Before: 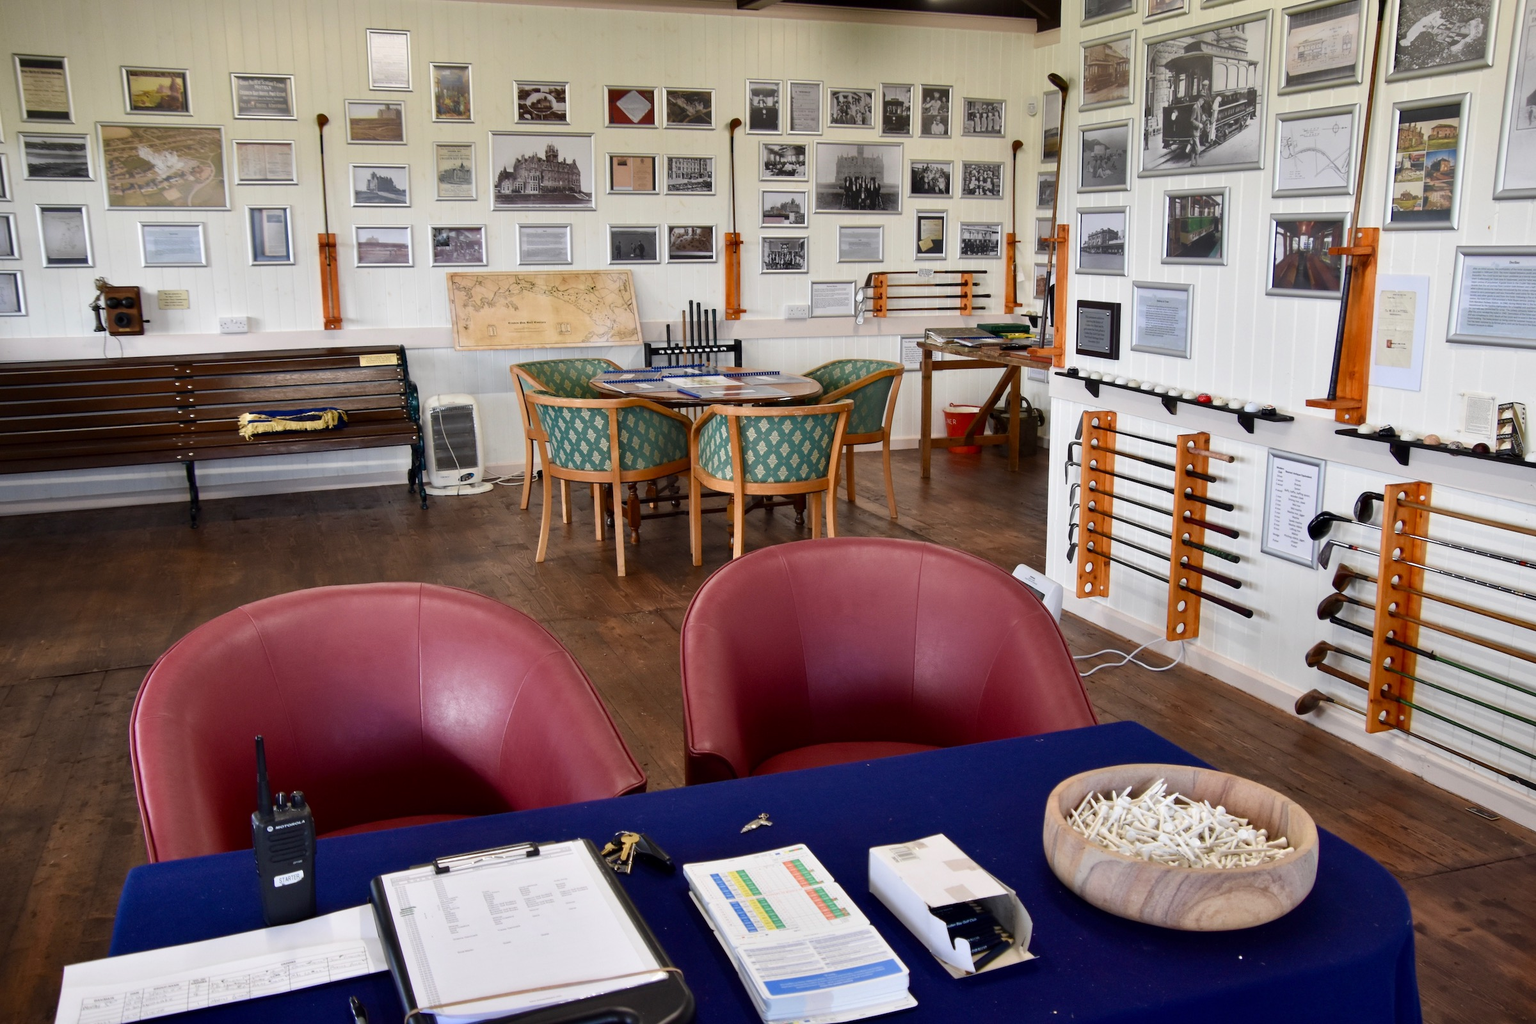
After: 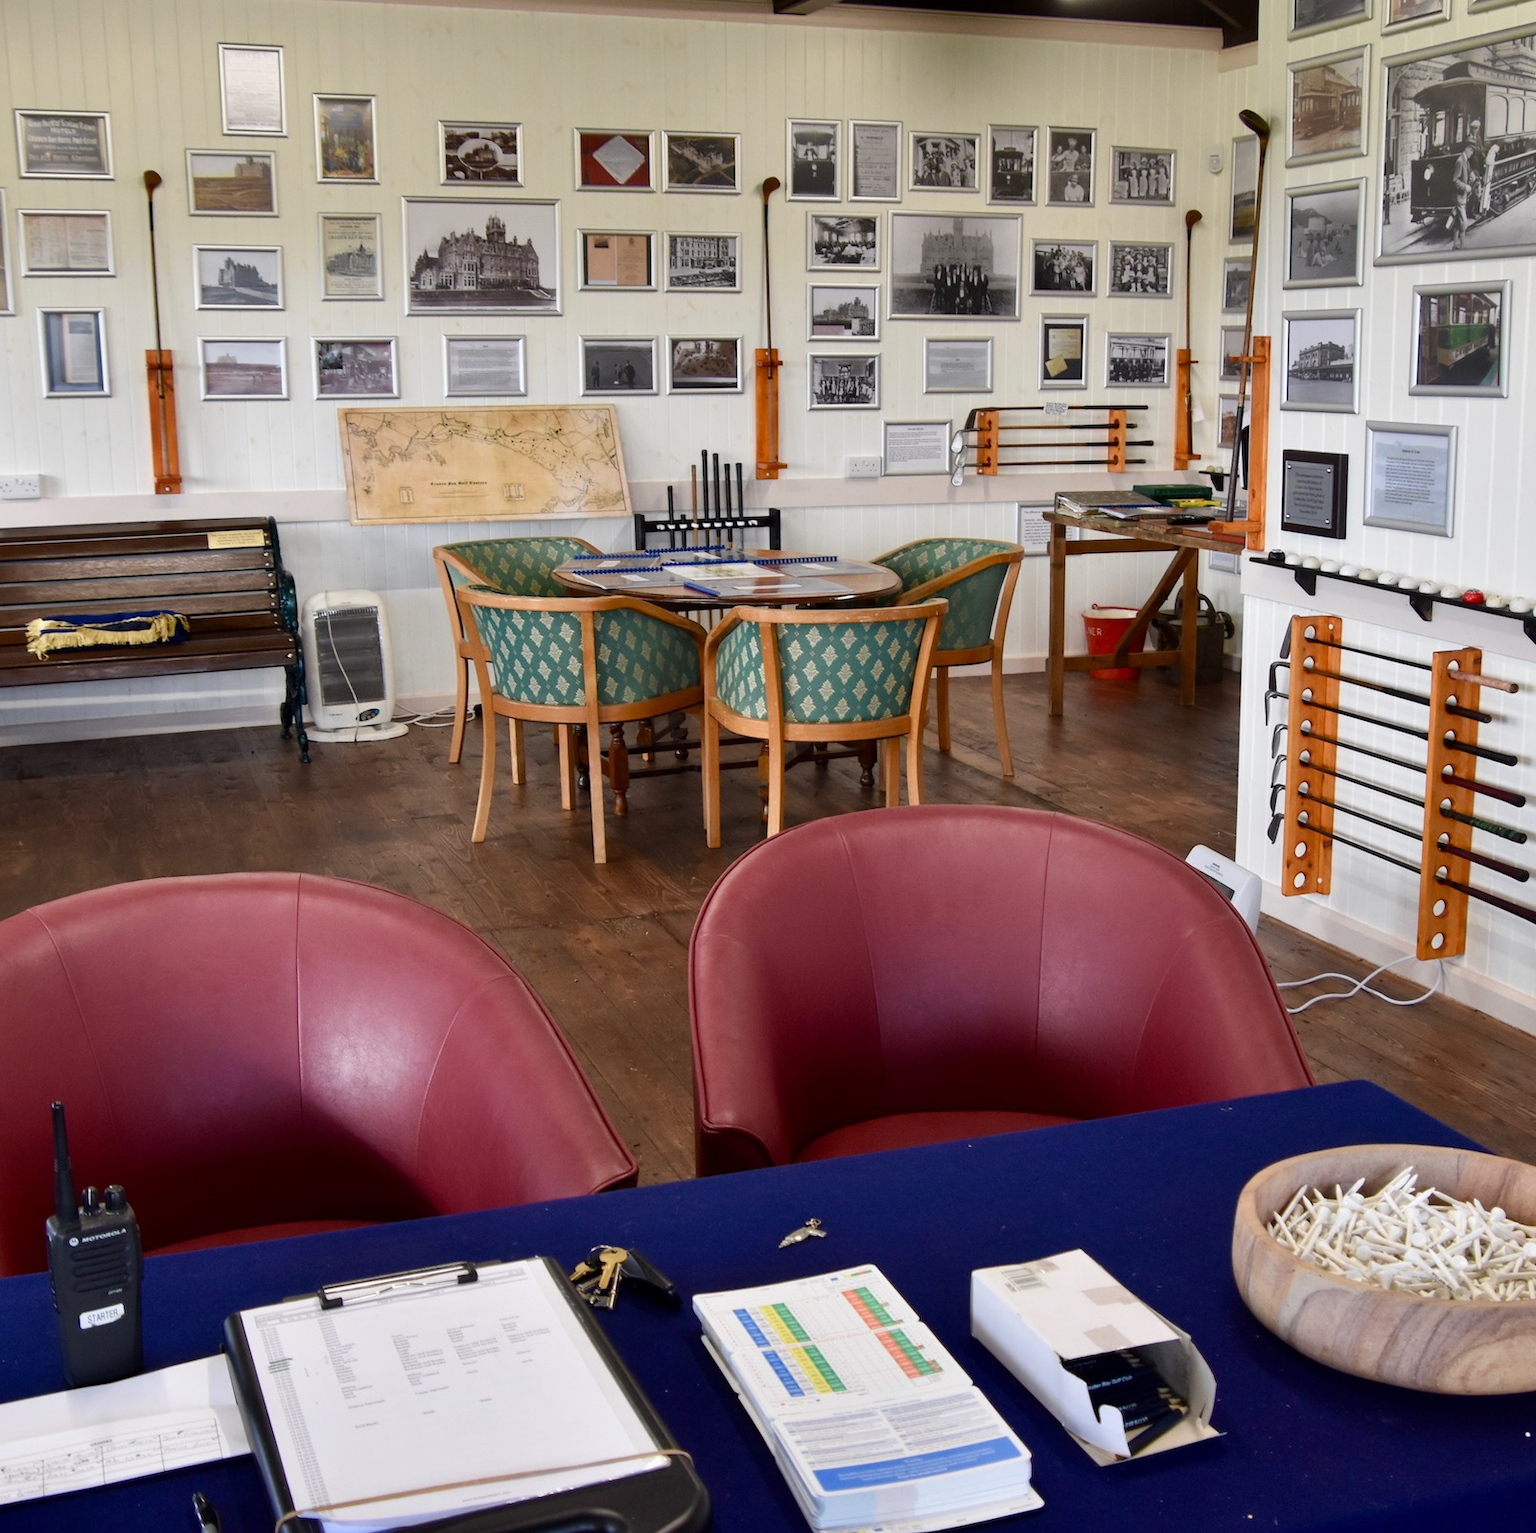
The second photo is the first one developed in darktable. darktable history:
crop and rotate: left 14.413%, right 18.803%
